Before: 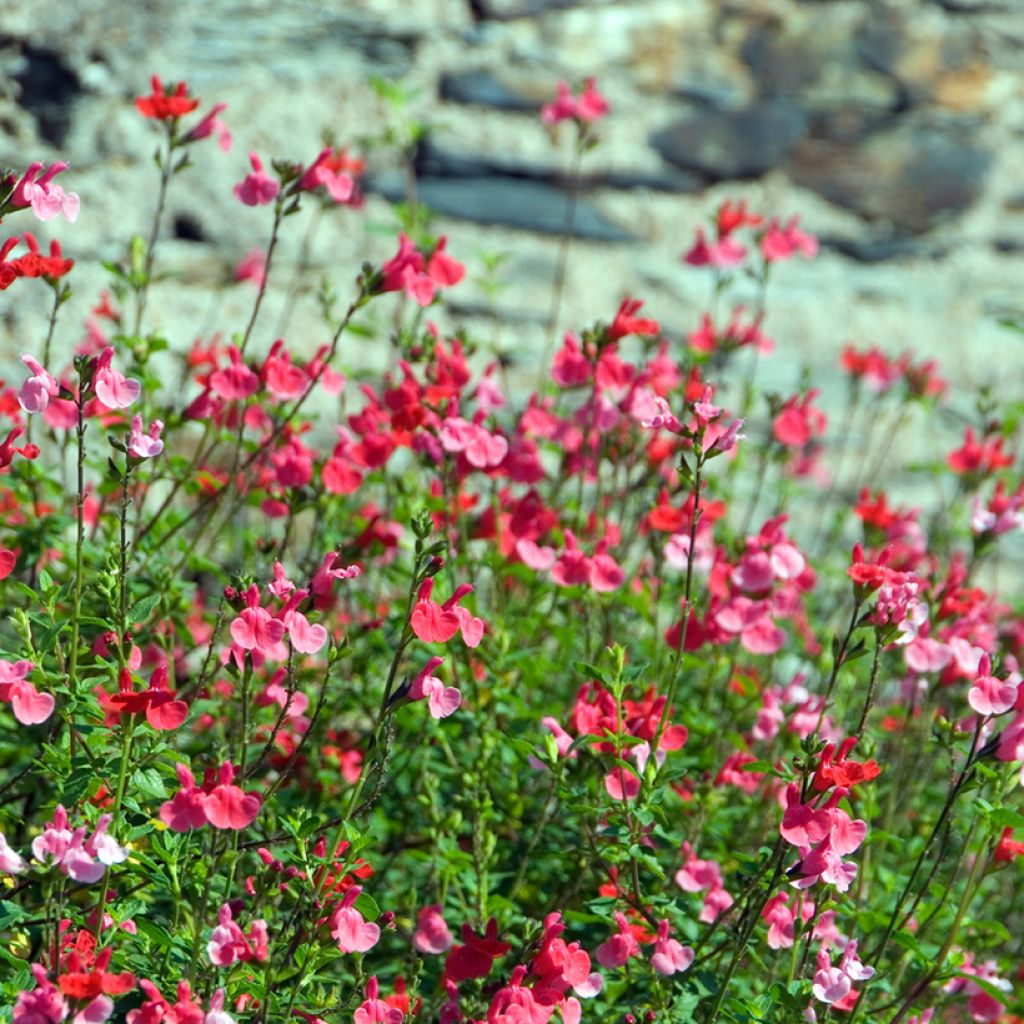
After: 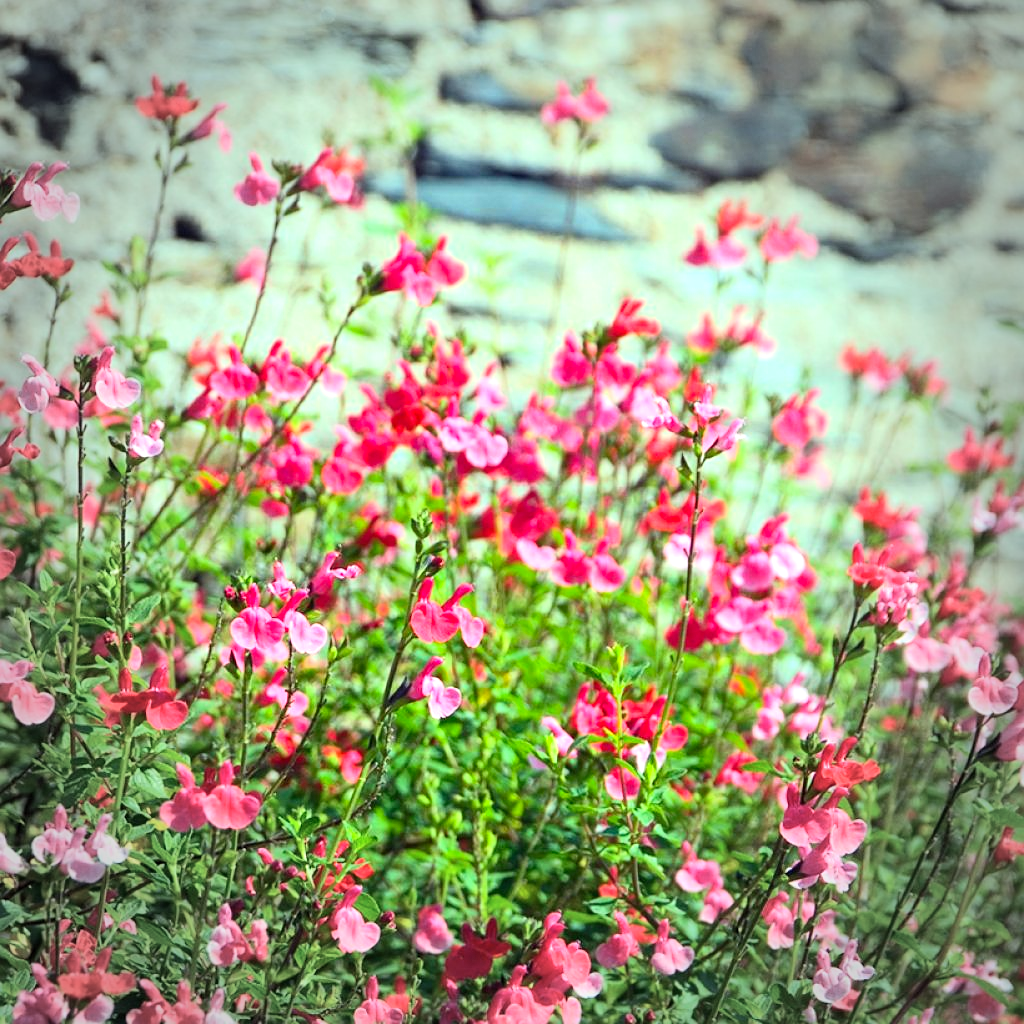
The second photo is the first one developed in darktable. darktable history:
vignetting: fall-off start 64.74%, width/height ratio 0.885
exposure: black level correction 0, exposure 0.691 EV, compensate highlight preservation false
sharpen: radius 1.3, amount 0.299, threshold 0.149
contrast brightness saturation: contrast 0.195, brightness 0.17, saturation 0.222
